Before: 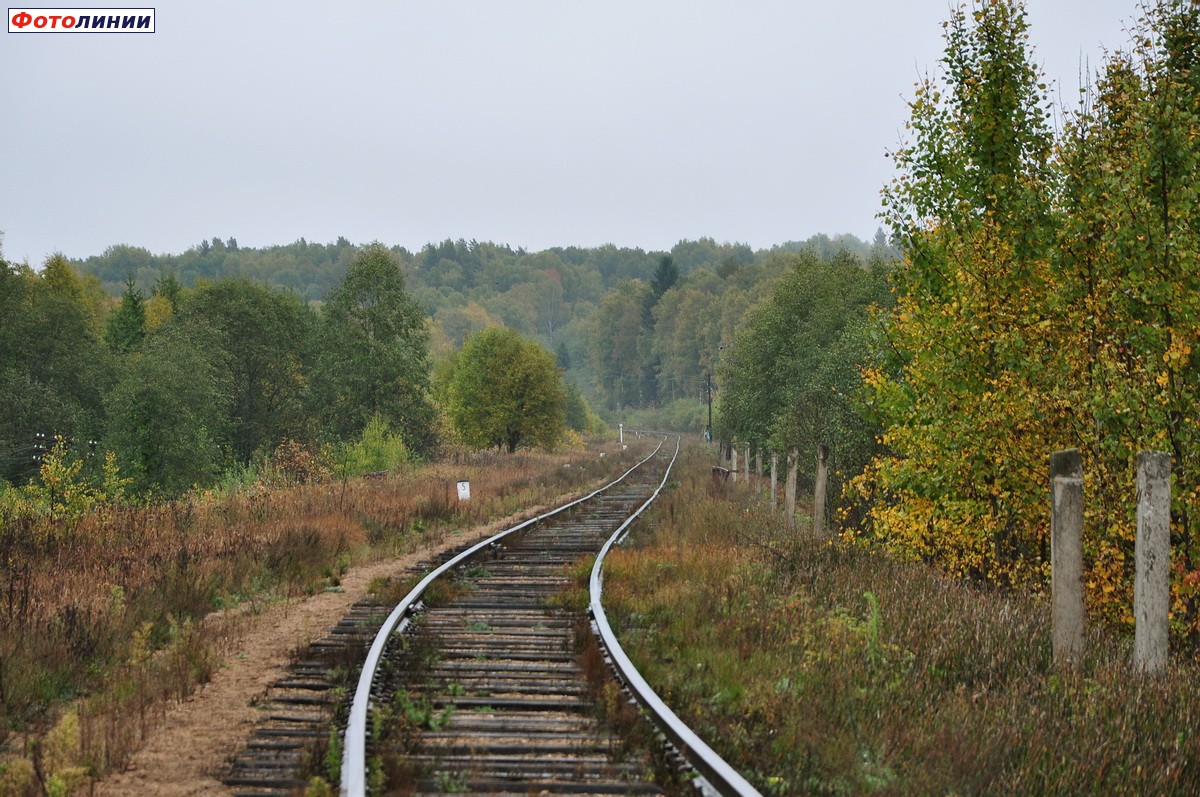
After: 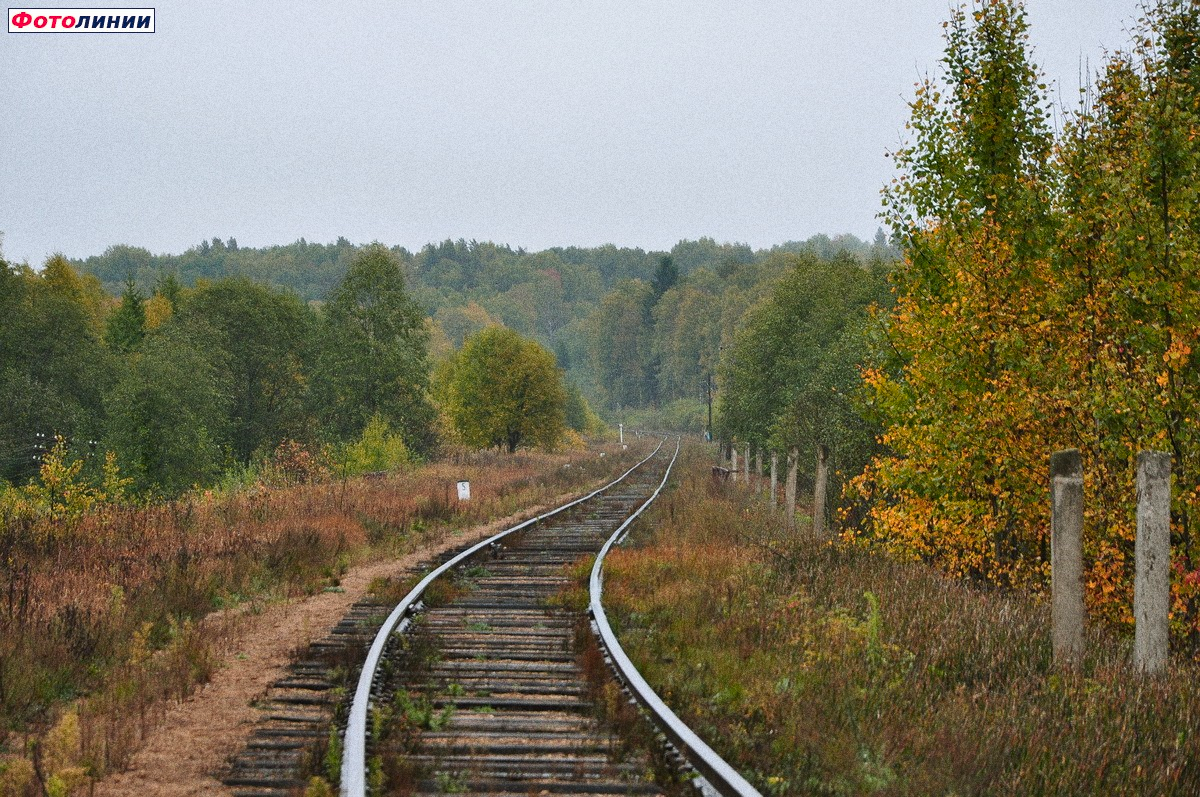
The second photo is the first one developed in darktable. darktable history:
color zones: curves: ch1 [(0.235, 0.558) (0.75, 0.5)]; ch2 [(0.25, 0.462) (0.749, 0.457)], mix 40.67%
color correction: highlights a* 0.003, highlights b* -0.283
color balance: contrast -0.5%
grain: coarseness 0.09 ISO, strength 40%
